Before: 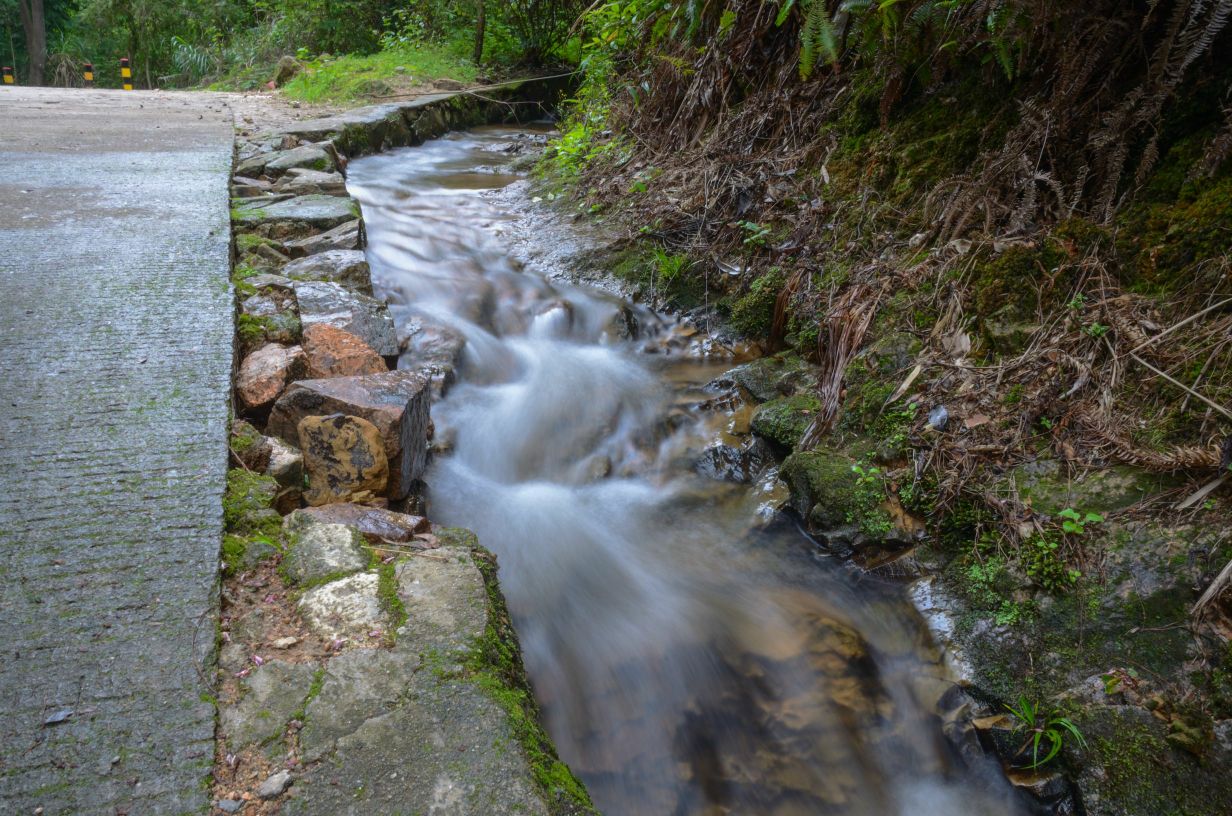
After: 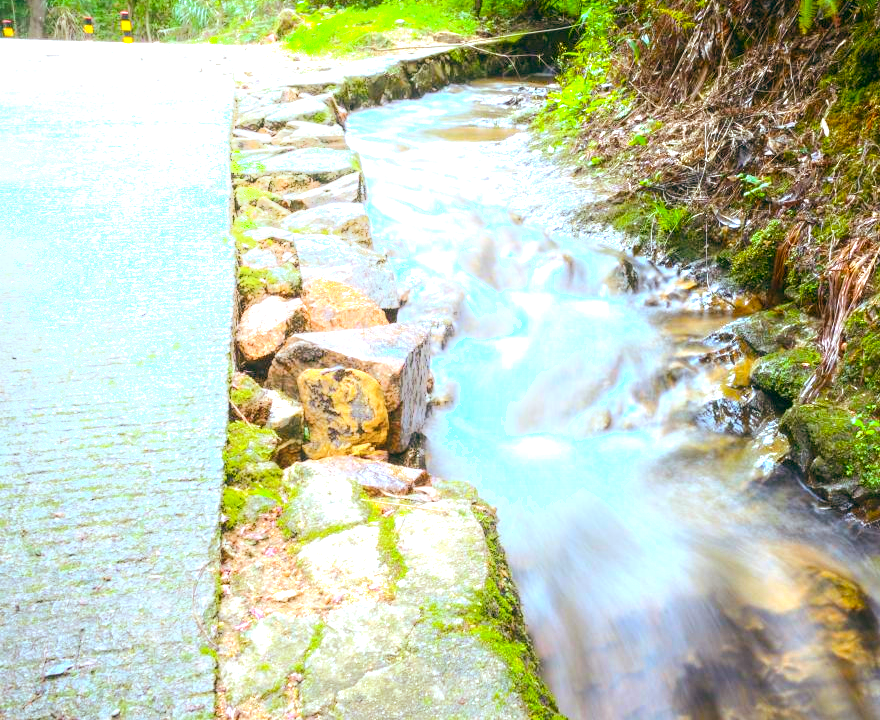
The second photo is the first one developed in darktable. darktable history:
crop: top 5.803%, right 27.864%, bottom 5.804%
color balance: lift [1, 0.994, 1.002, 1.006], gamma [0.957, 1.081, 1.016, 0.919], gain [0.97, 0.972, 1.01, 1.028], input saturation 91.06%, output saturation 79.8%
exposure: exposure 2 EV, compensate highlight preservation false
color balance rgb: perceptual saturation grading › global saturation 100%
shadows and highlights: shadows -23.08, highlights 46.15, soften with gaussian
